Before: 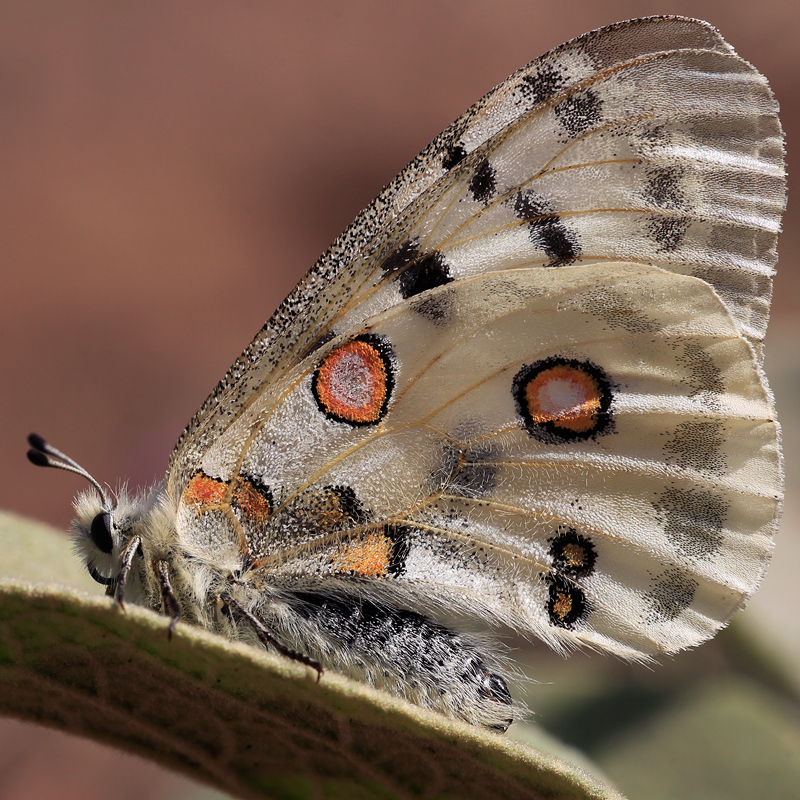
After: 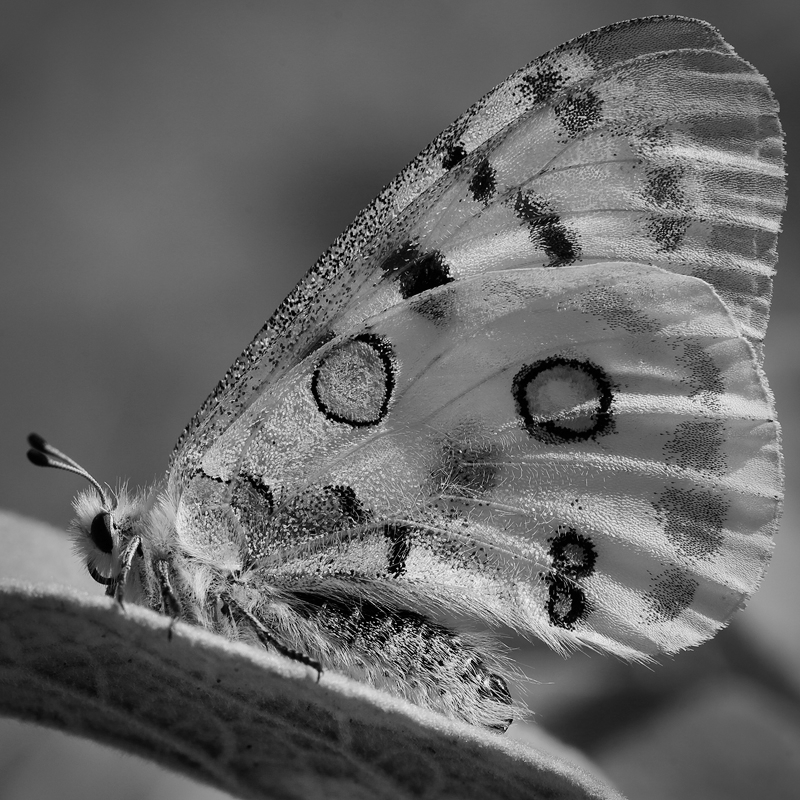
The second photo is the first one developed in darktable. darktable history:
shadows and highlights: radius 123.98, shadows 100, white point adjustment -3, highlights -100, highlights color adjustment 89.84%, soften with gaussian
vignetting: automatic ratio true
monochrome: a 32, b 64, size 2.3
color balance rgb: perceptual saturation grading › global saturation 20%, global vibrance 20%
